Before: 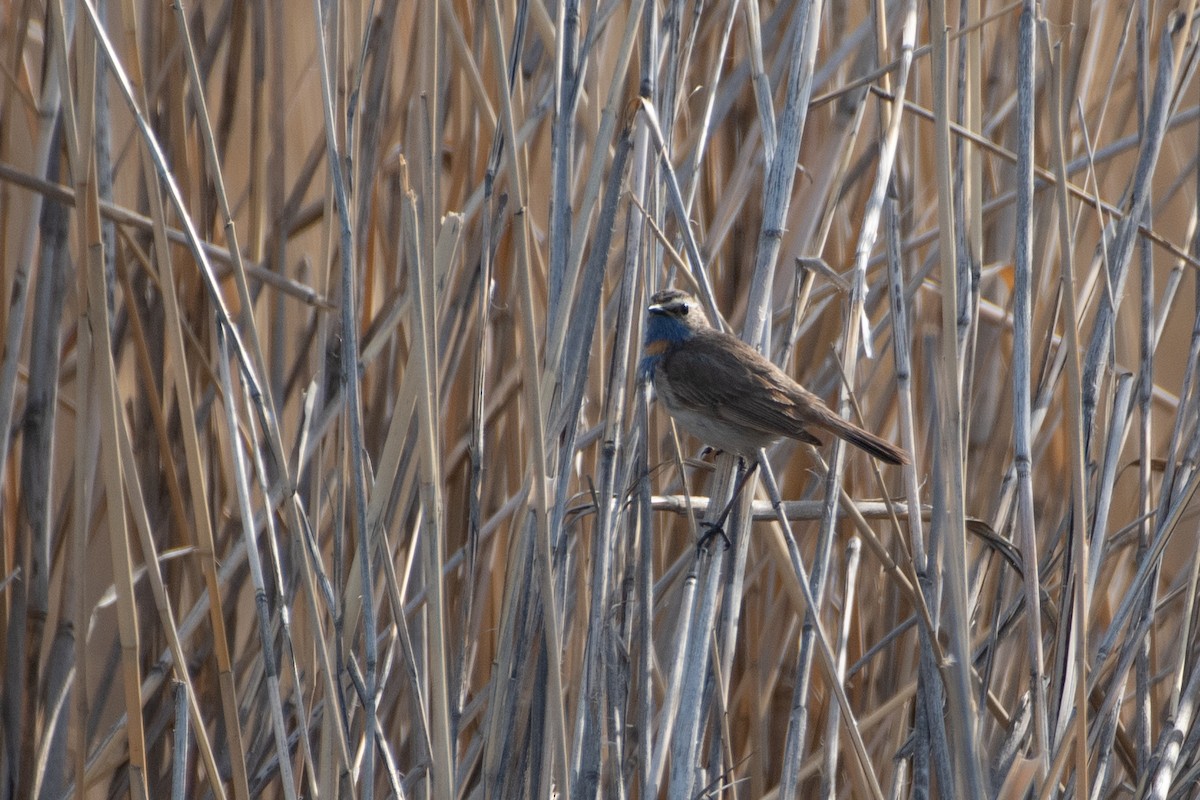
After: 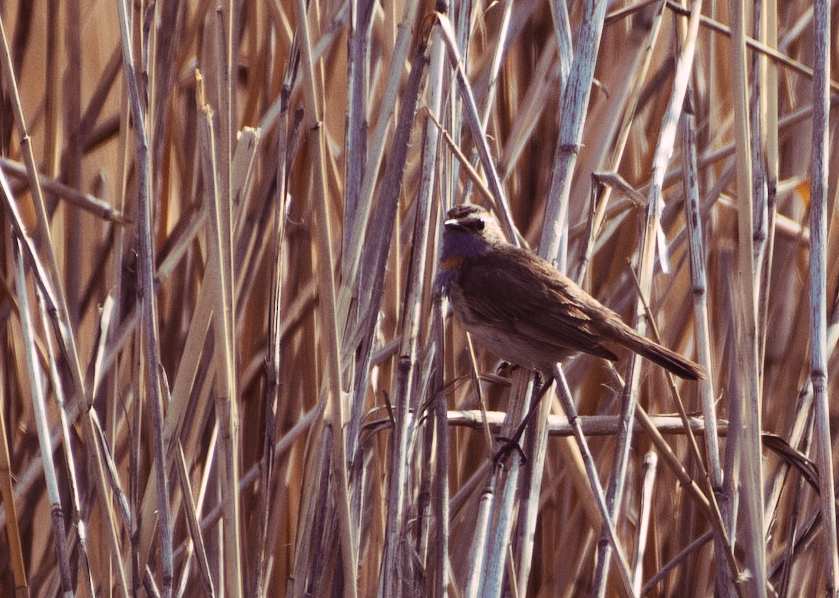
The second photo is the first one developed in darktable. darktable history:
crop and rotate: left 17.046%, top 10.659%, right 12.989%, bottom 14.553%
color balance rgb: shadows lift › chroma 3%, shadows lift › hue 280.8°, power › hue 330°, highlights gain › chroma 3%, highlights gain › hue 75.6°, global offset › luminance 0.7%, perceptual saturation grading › global saturation 20%, perceptual saturation grading › highlights -25%, perceptual saturation grading › shadows 50%, global vibrance 20.33%
contrast brightness saturation: contrast 0.28
split-toning: highlights › hue 298.8°, highlights › saturation 0.73, compress 41.76%
